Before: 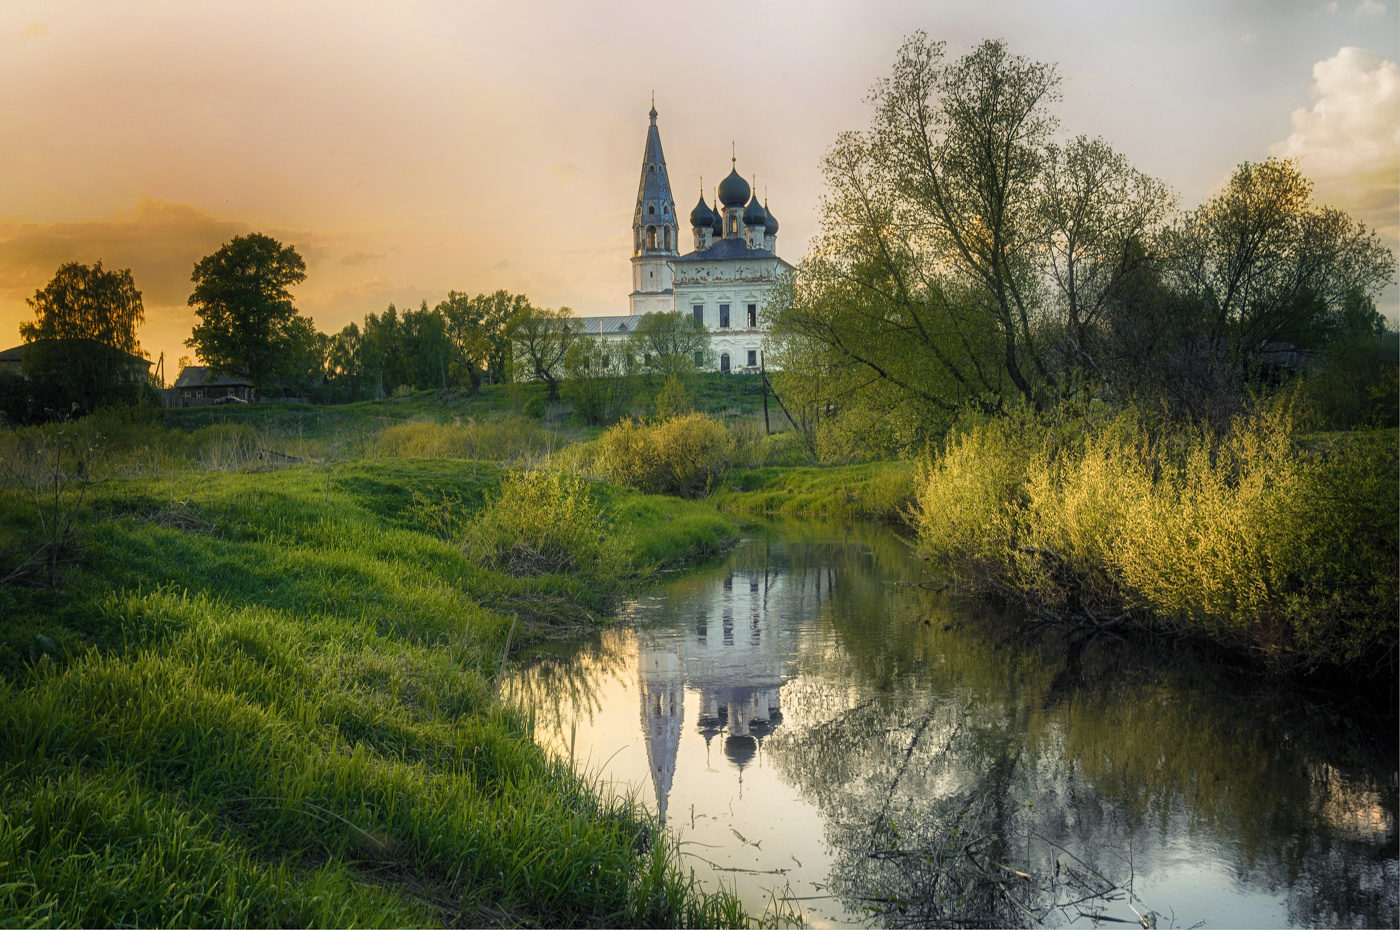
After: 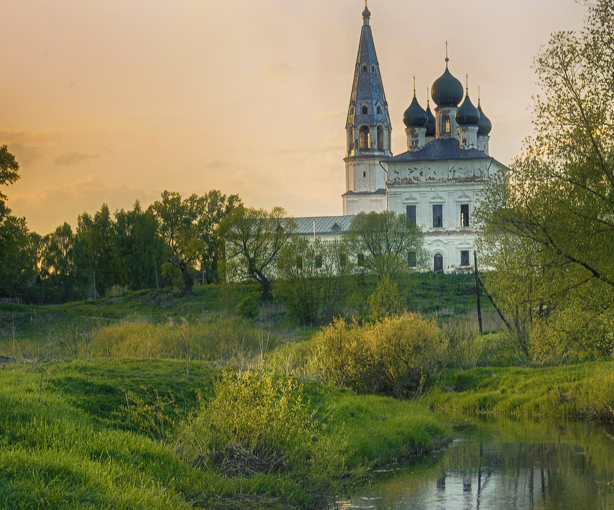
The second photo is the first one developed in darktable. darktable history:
crop: left 20.565%, top 10.814%, right 35.554%, bottom 34.32%
